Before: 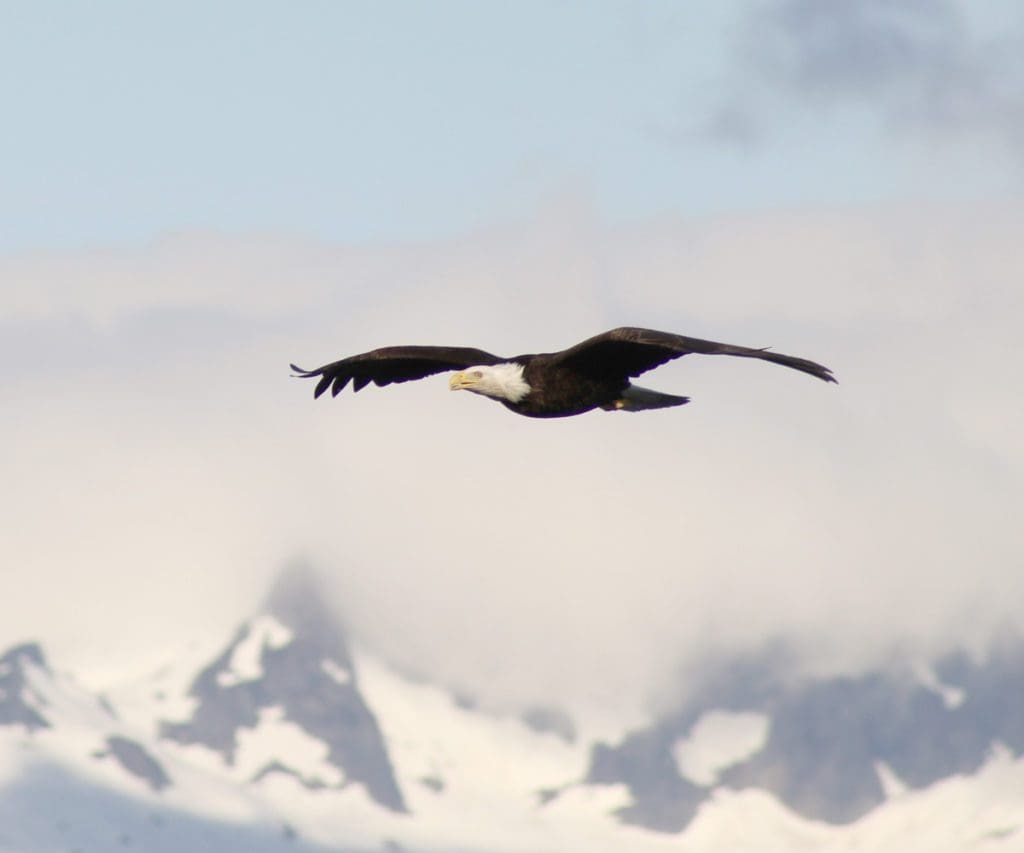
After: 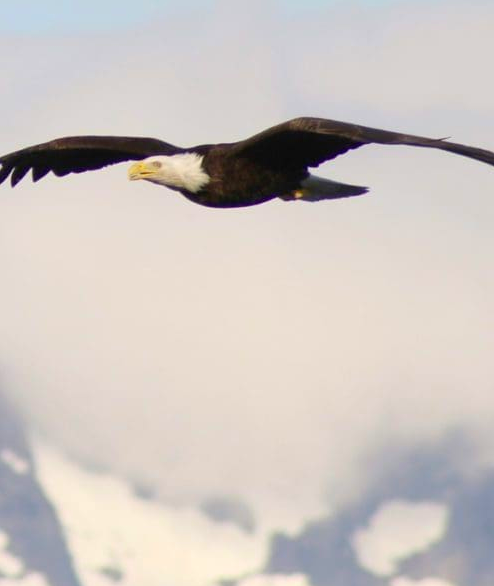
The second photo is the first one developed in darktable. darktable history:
crop: left 31.379%, top 24.658%, right 20.326%, bottom 6.628%
color balance rgb: perceptual saturation grading › global saturation 30%, global vibrance 20%
